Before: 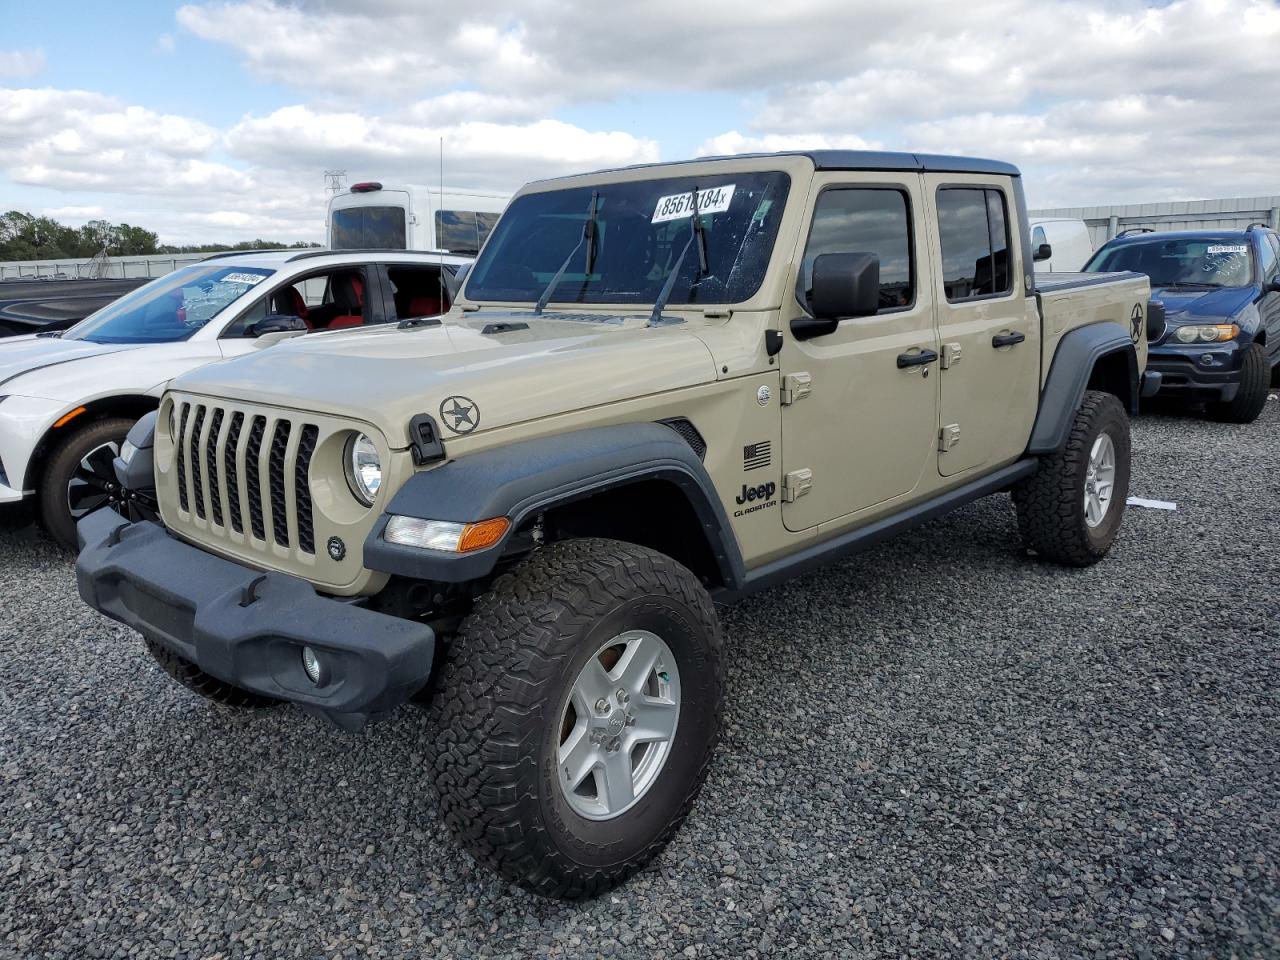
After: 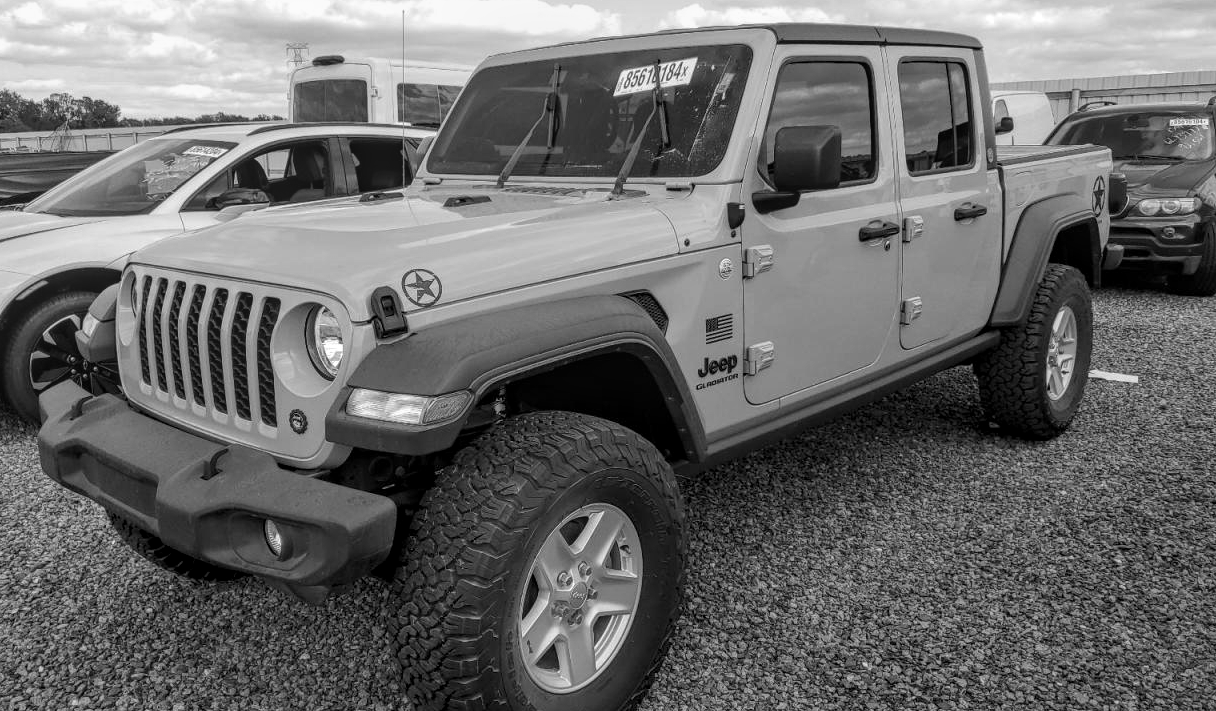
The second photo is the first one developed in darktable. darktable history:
monochrome: on, module defaults
local contrast: highlights 0%, shadows 0%, detail 133%
crop and rotate: left 2.991%, top 13.302%, right 1.981%, bottom 12.636%
